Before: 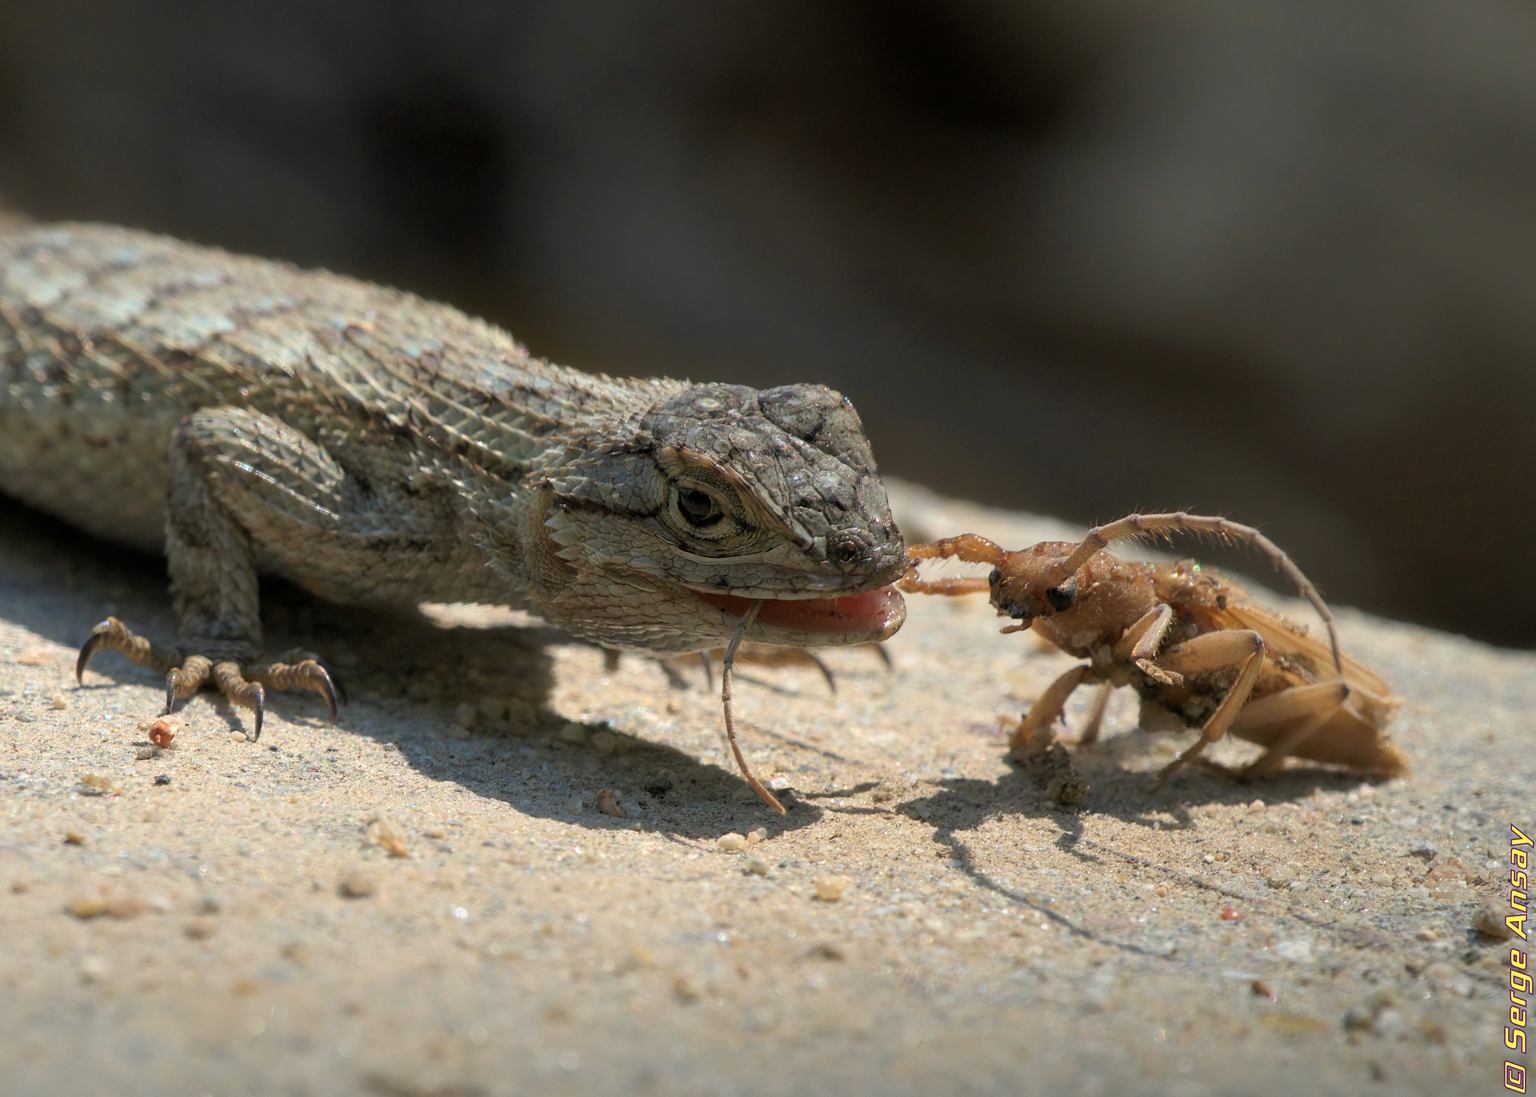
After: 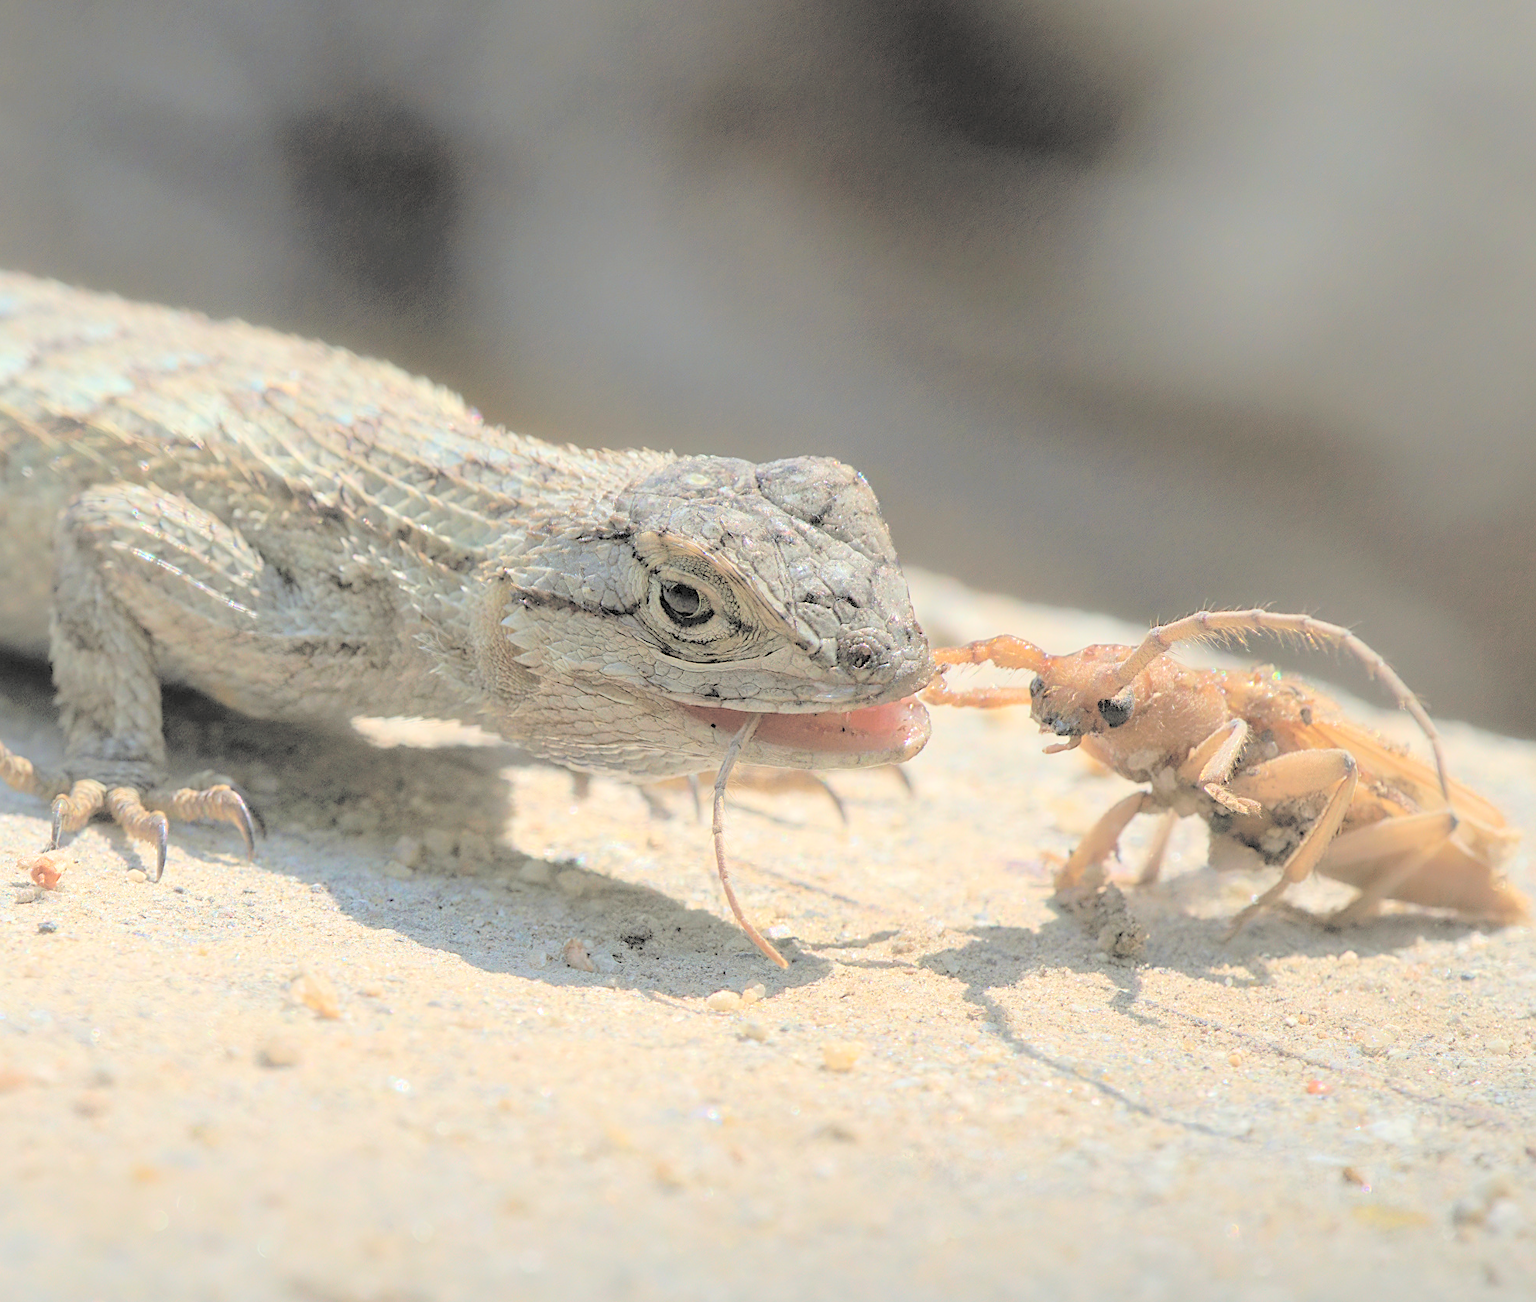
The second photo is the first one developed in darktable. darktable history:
sharpen: on, module defaults
contrast brightness saturation: brightness 1
crop: left 8.026%, right 7.374%
